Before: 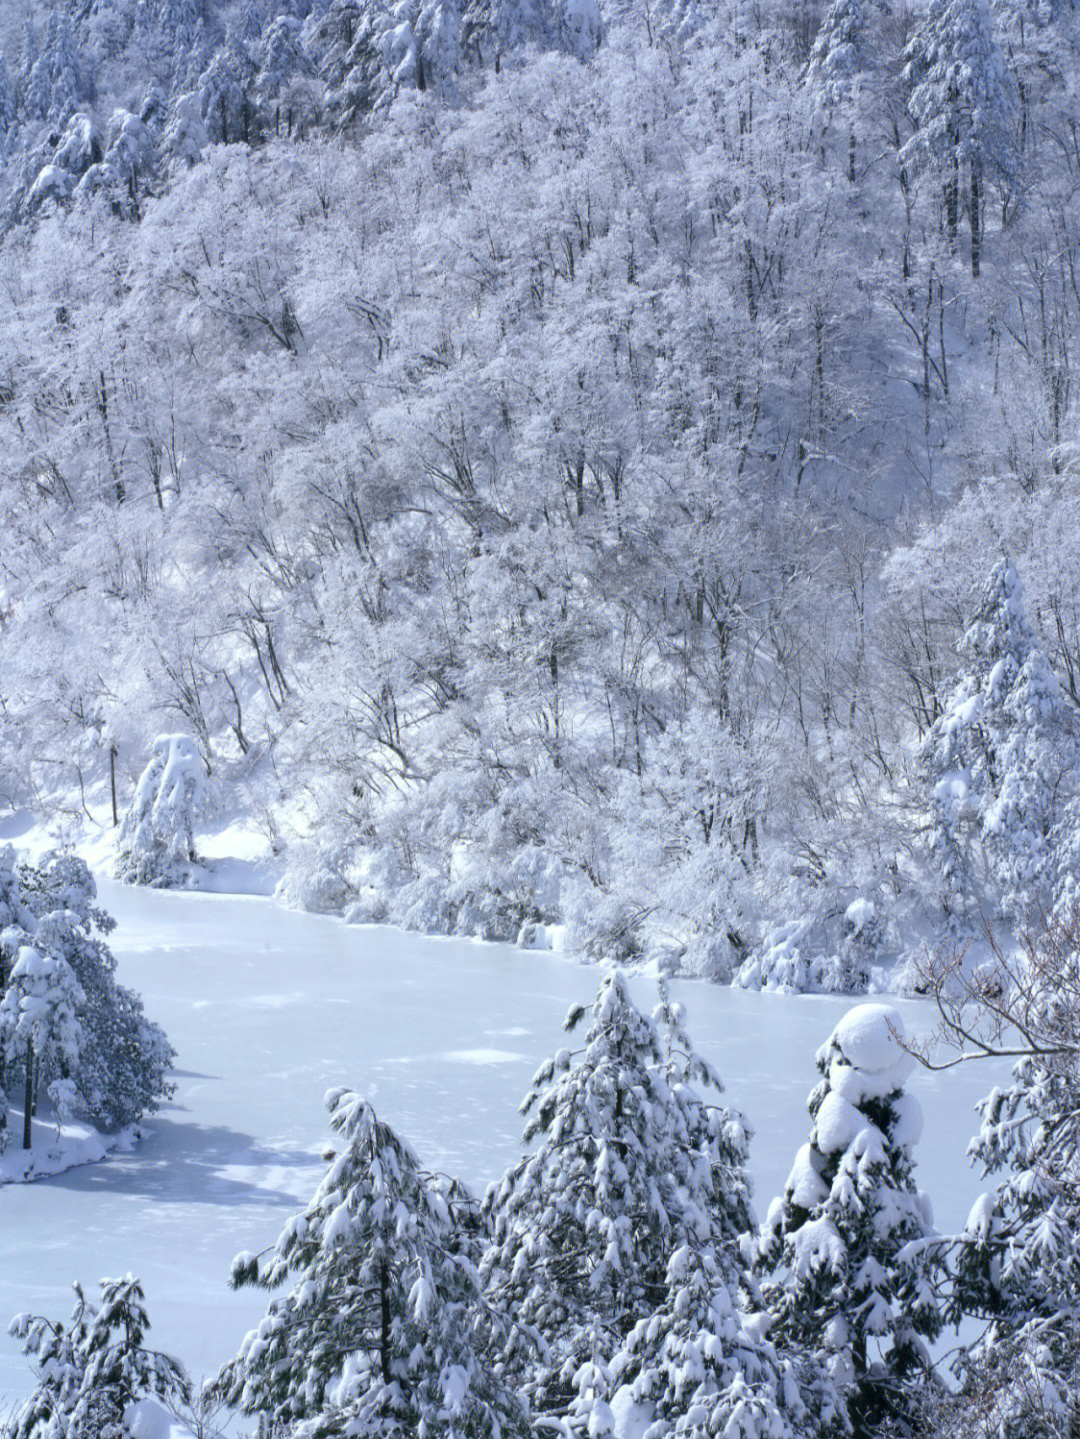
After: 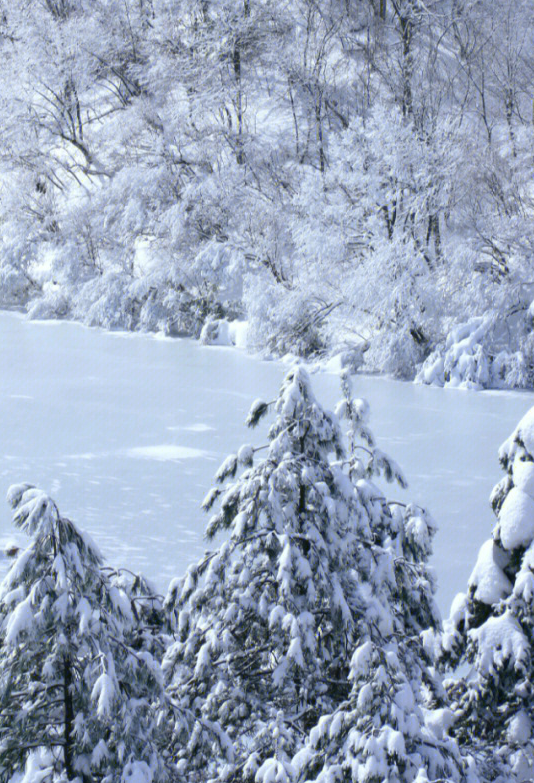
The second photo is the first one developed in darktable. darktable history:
crop: left 29.403%, top 42.025%, right 21.073%, bottom 3.503%
